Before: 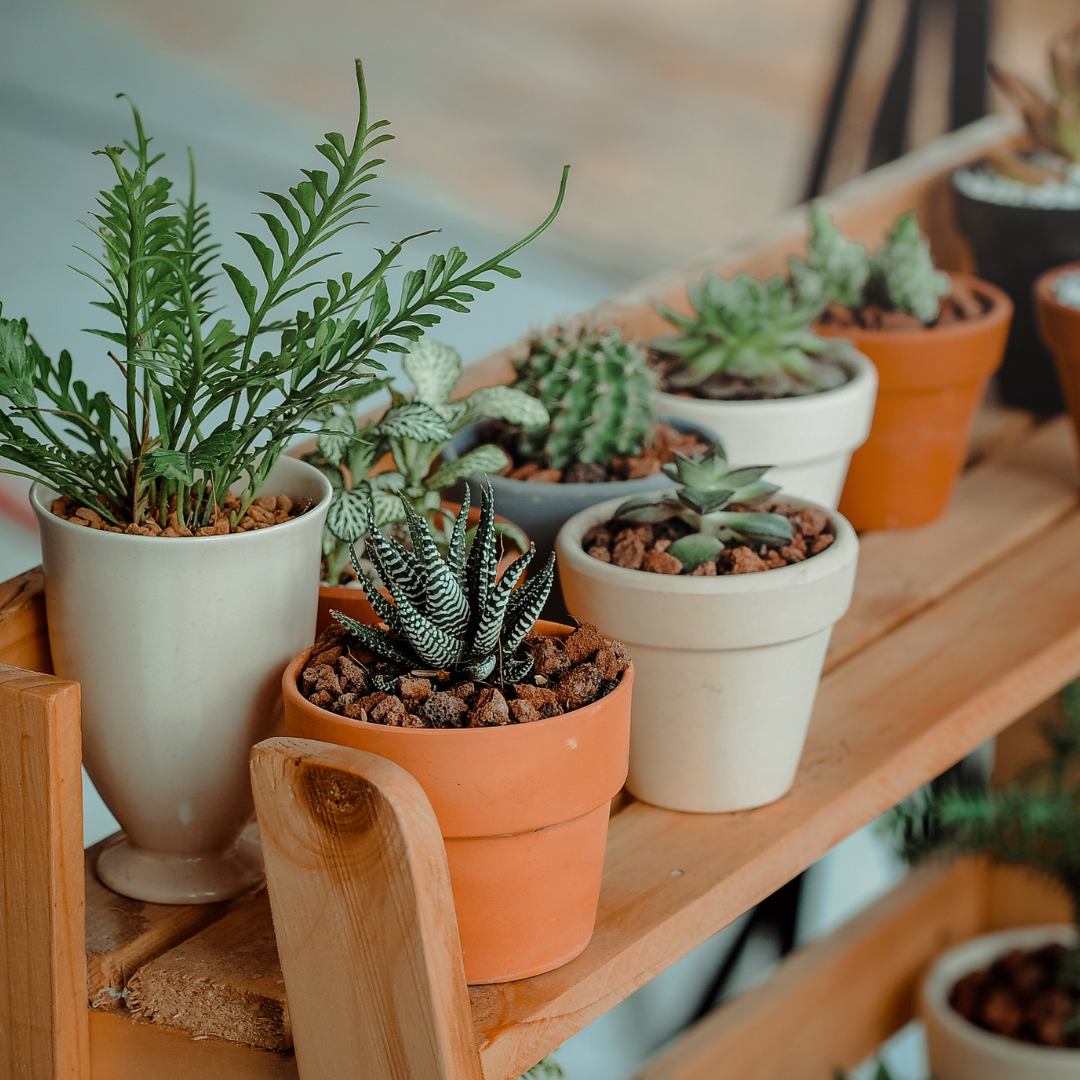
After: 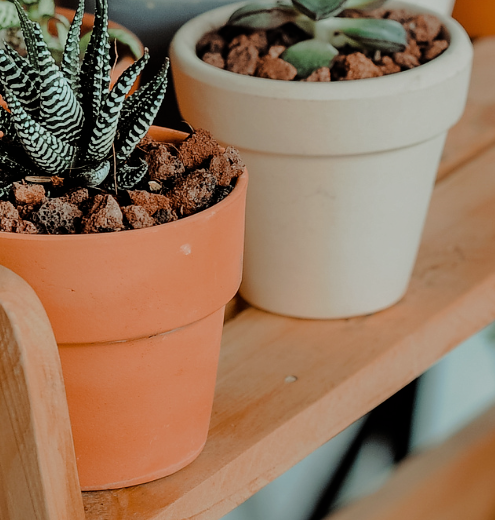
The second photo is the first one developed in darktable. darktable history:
shadows and highlights: shadows 76.01, highlights -24.29, soften with gaussian
crop: left 35.778%, top 45.761%, right 18.138%, bottom 6.081%
tone equalizer: on, module defaults
filmic rgb: black relative exposure -7.65 EV, white relative exposure 4.56 EV, hardness 3.61
